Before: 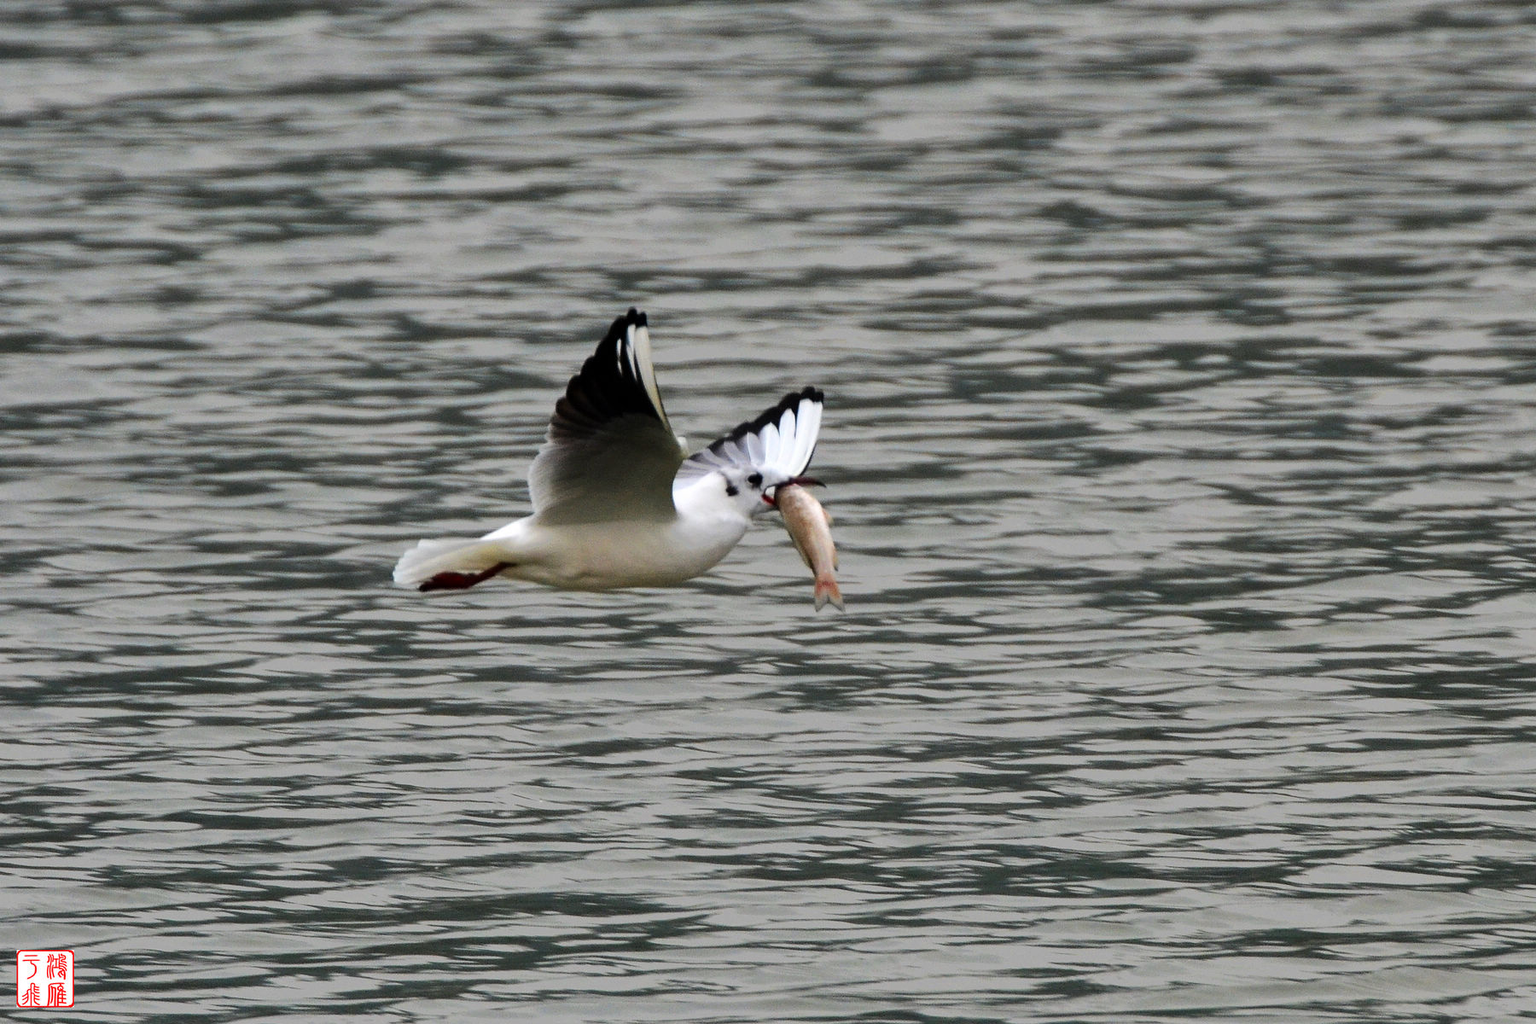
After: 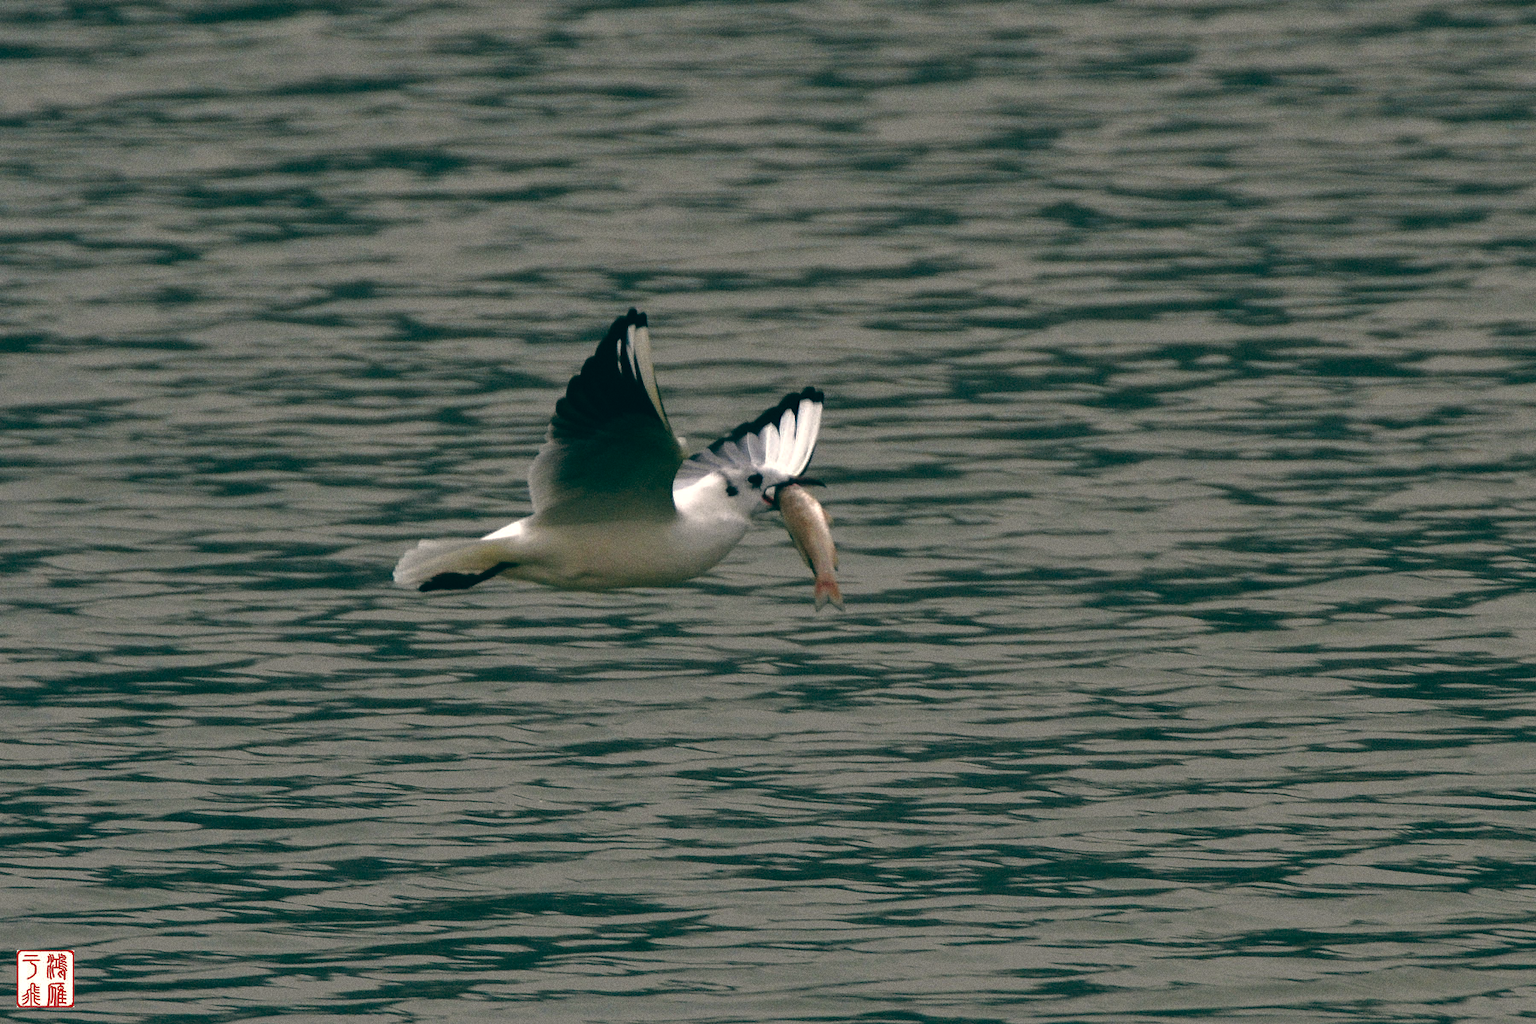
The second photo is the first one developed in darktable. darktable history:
base curve: curves: ch0 [(0, 0) (0.841, 0.609) (1, 1)]
color balance: lift [1.005, 0.99, 1.007, 1.01], gamma [1, 0.979, 1.011, 1.021], gain [0.923, 1.098, 1.025, 0.902], input saturation 90.45%, contrast 7.73%, output saturation 105.91%
grain: strength 26%
